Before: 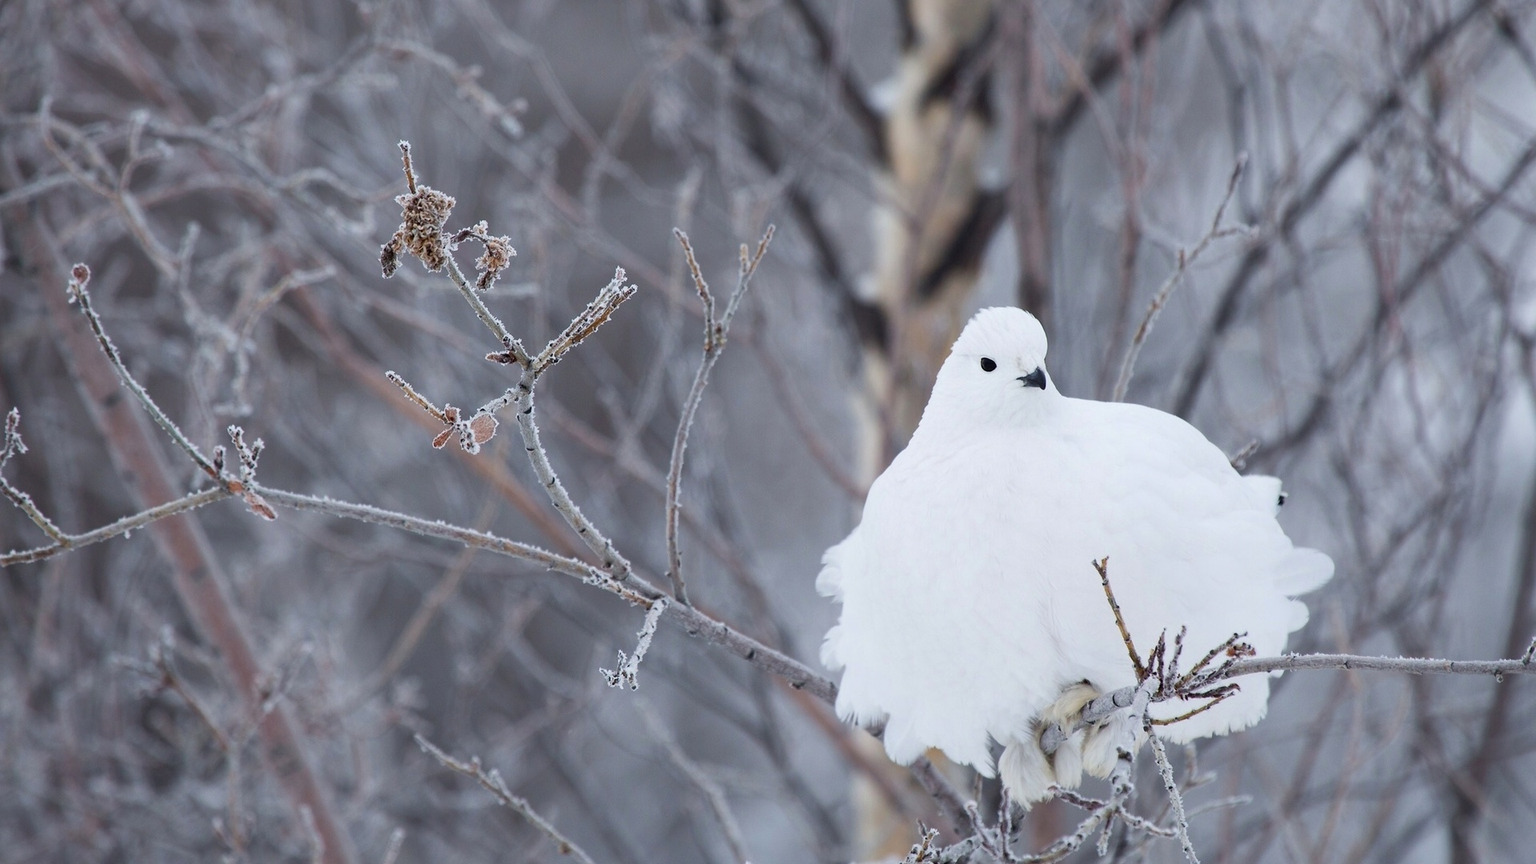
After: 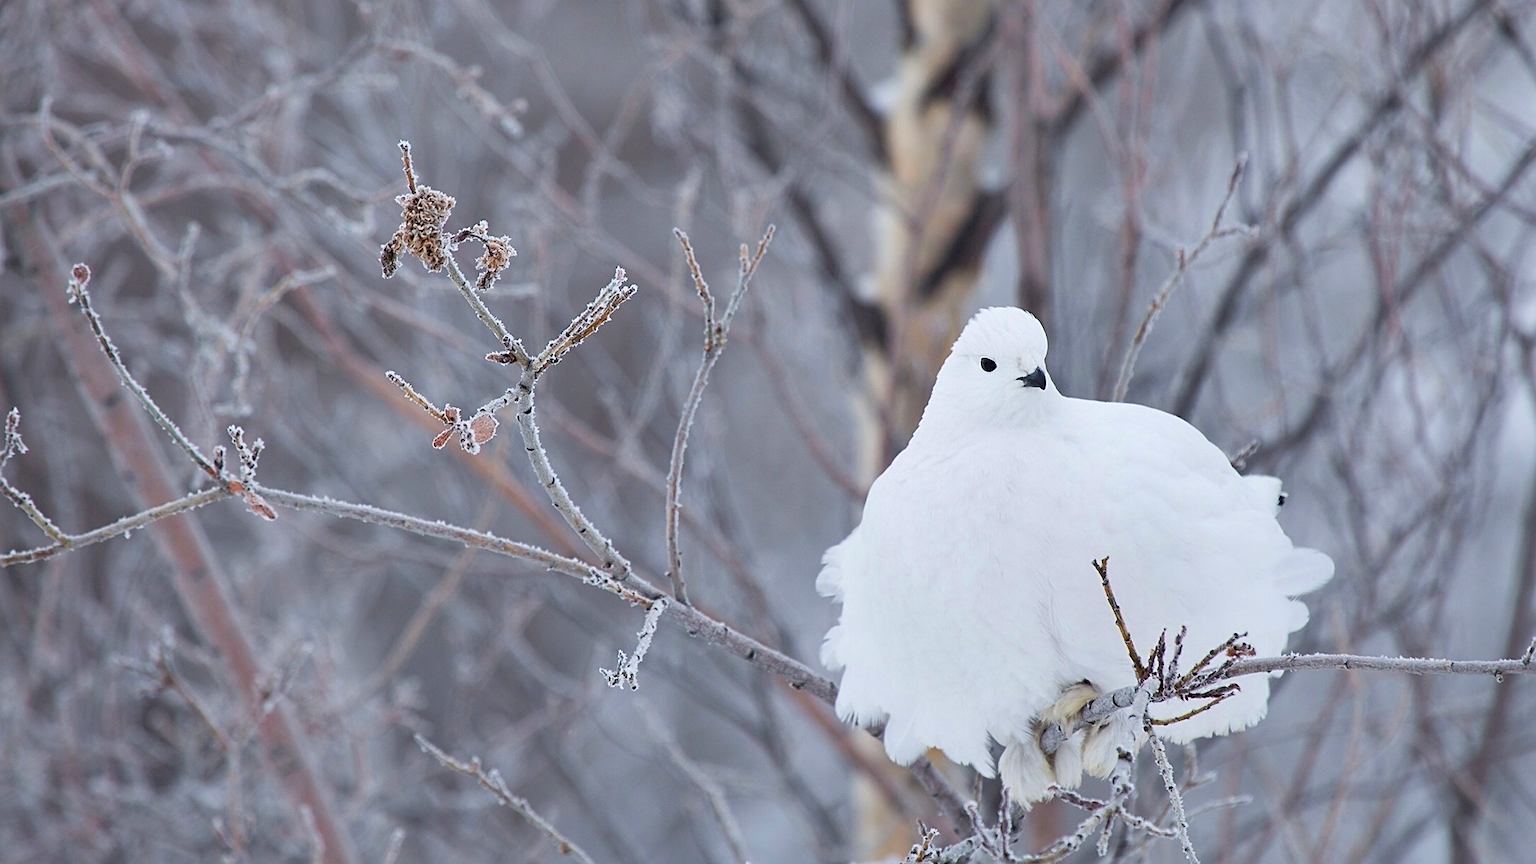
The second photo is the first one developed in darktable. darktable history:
sharpen: on, module defaults
contrast brightness saturation: brightness 0.095, saturation 0.19
shadows and highlights: soften with gaussian
contrast equalizer: y [[0.5 ×6], [0.5 ×6], [0.5, 0.5, 0.501, 0.545, 0.707, 0.863], [0 ×6], [0 ×6]]
